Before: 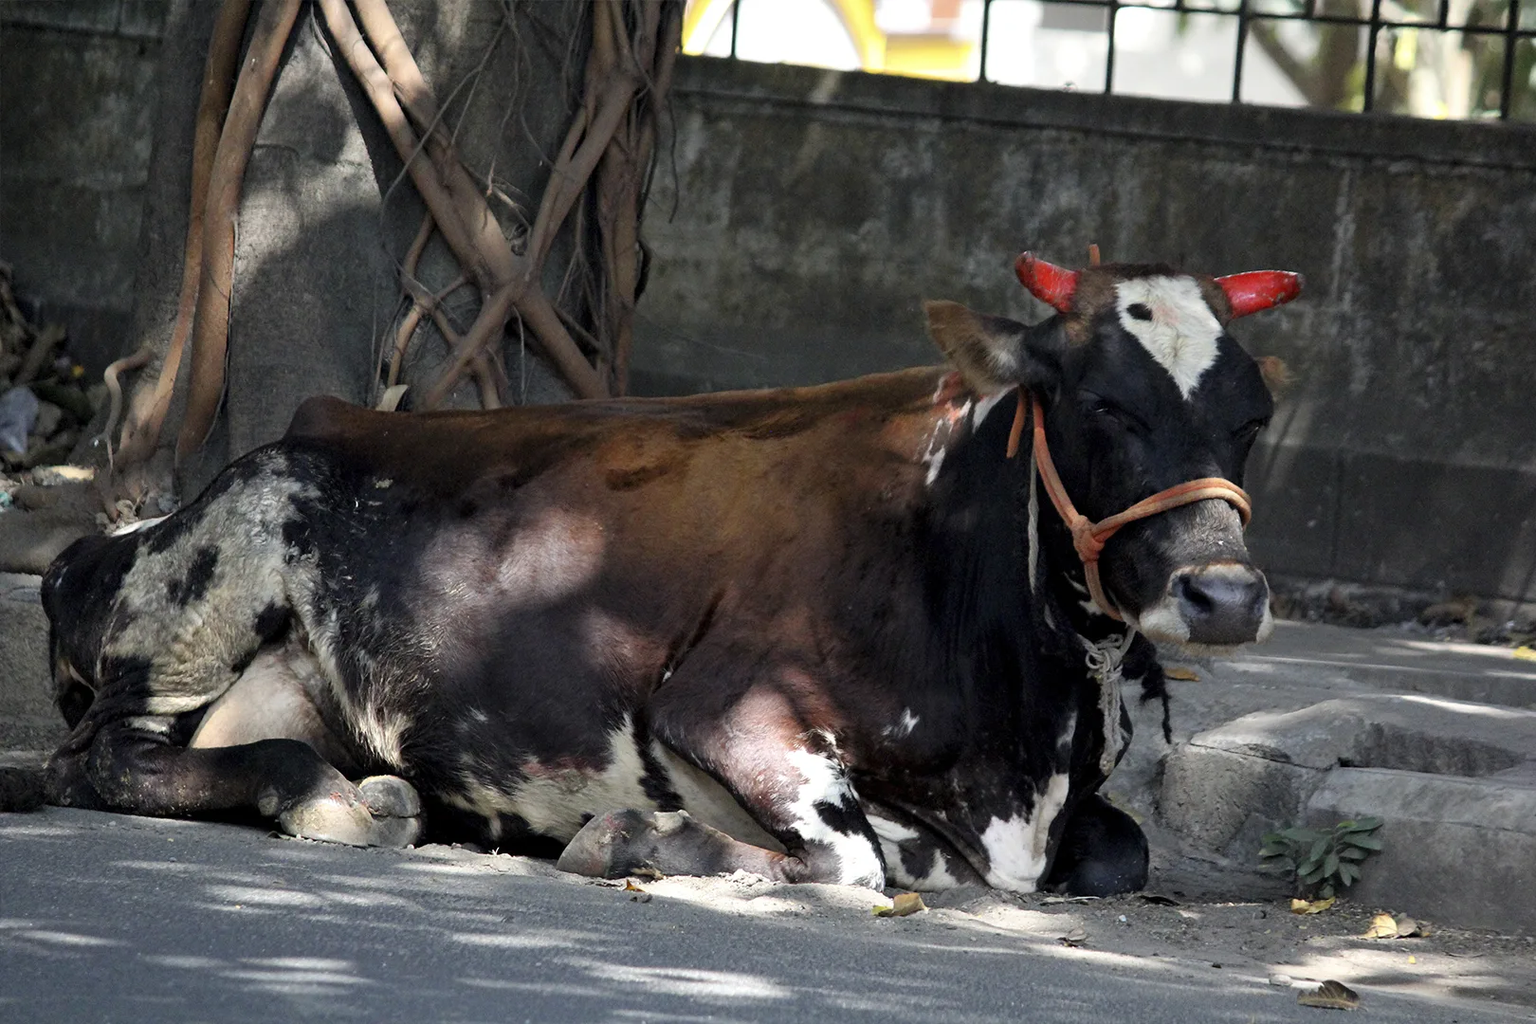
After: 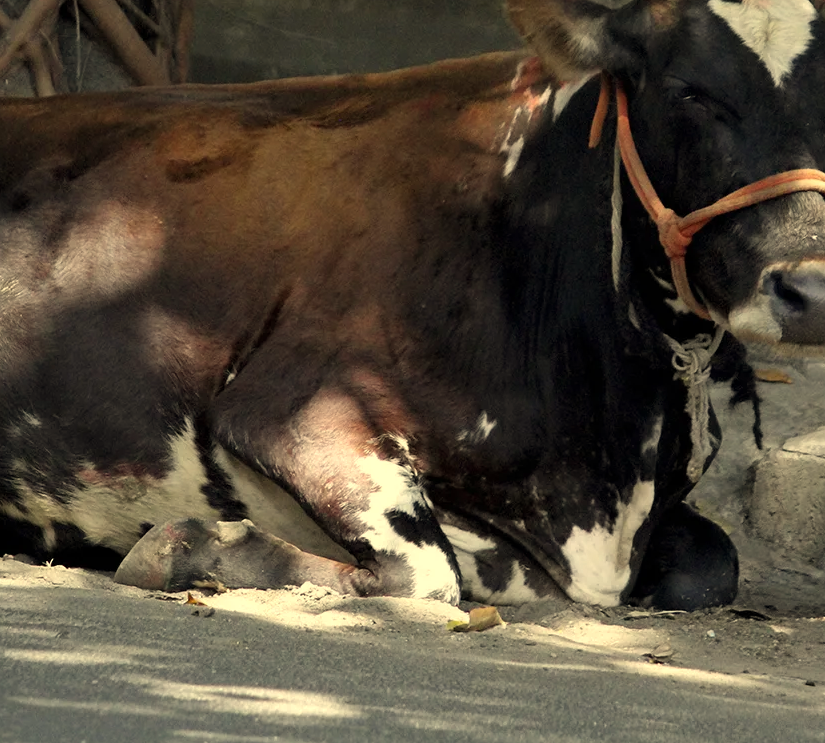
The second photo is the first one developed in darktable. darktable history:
crop and rotate: left 29.237%, top 31.152%, right 19.807%
white balance: red 1.08, blue 0.791
